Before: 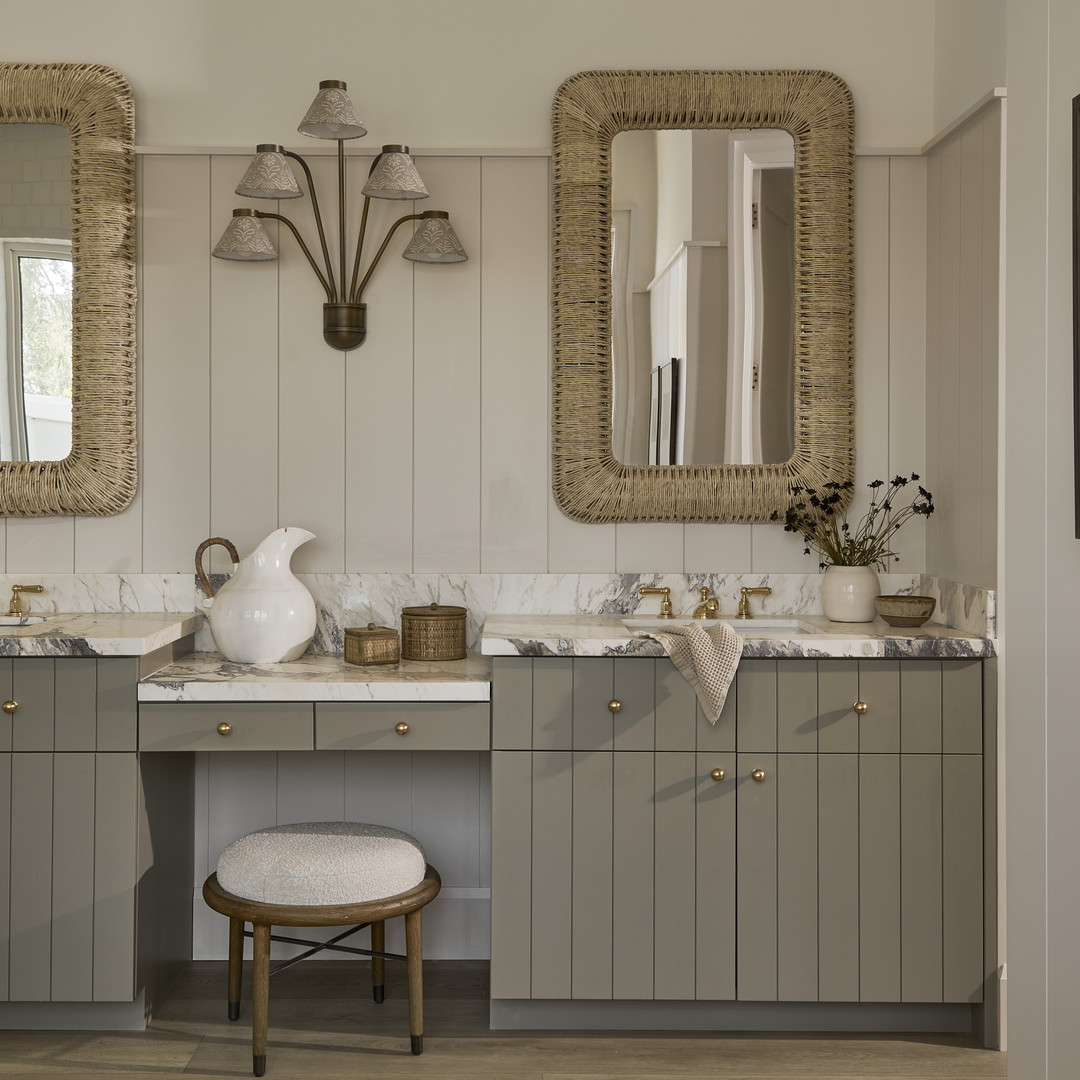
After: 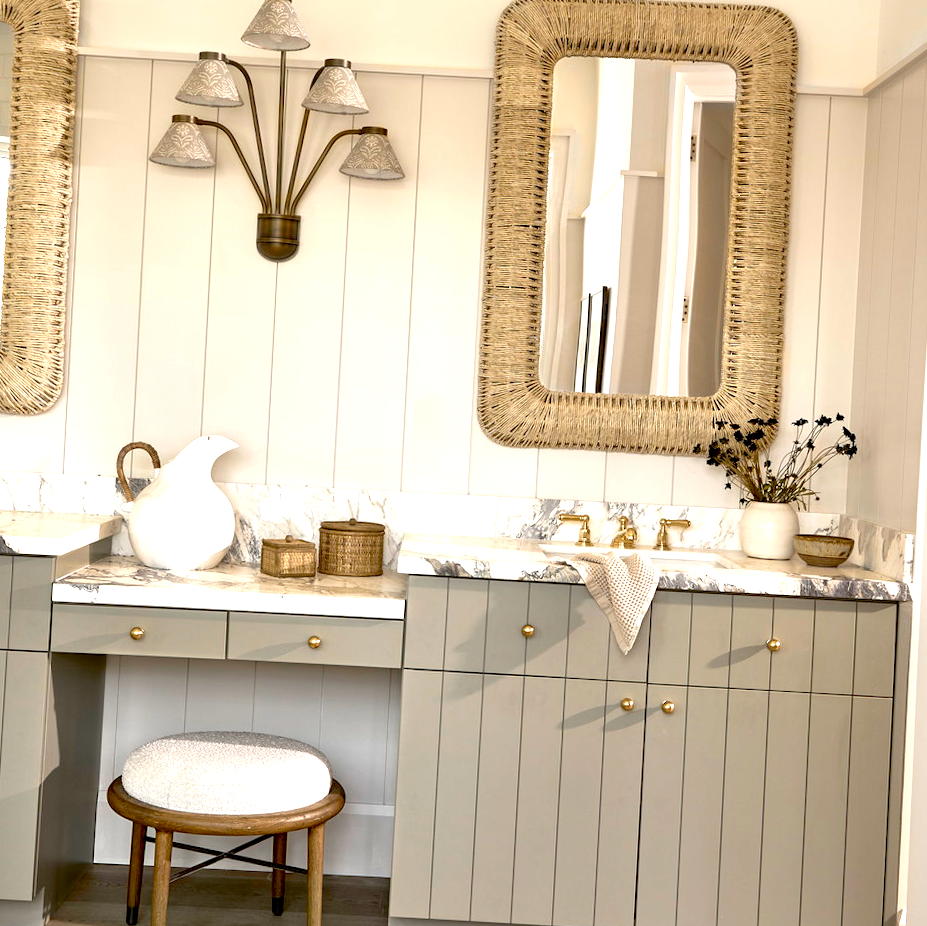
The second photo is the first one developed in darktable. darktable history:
crop and rotate: angle -2.95°, left 5.13%, top 5.214%, right 4.732%, bottom 4.681%
exposure: black level correction 0.009, exposure 1.414 EV, compensate exposure bias true, compensate highlight preservation false
